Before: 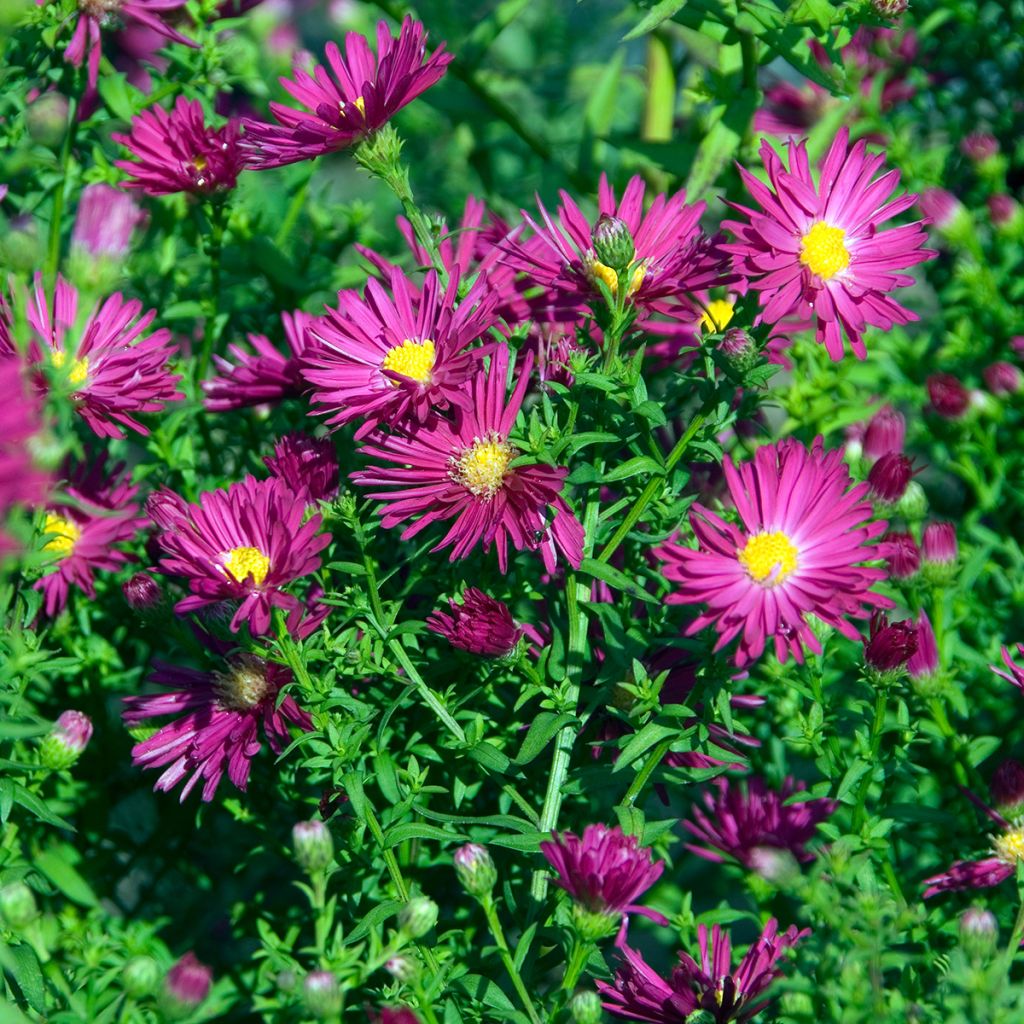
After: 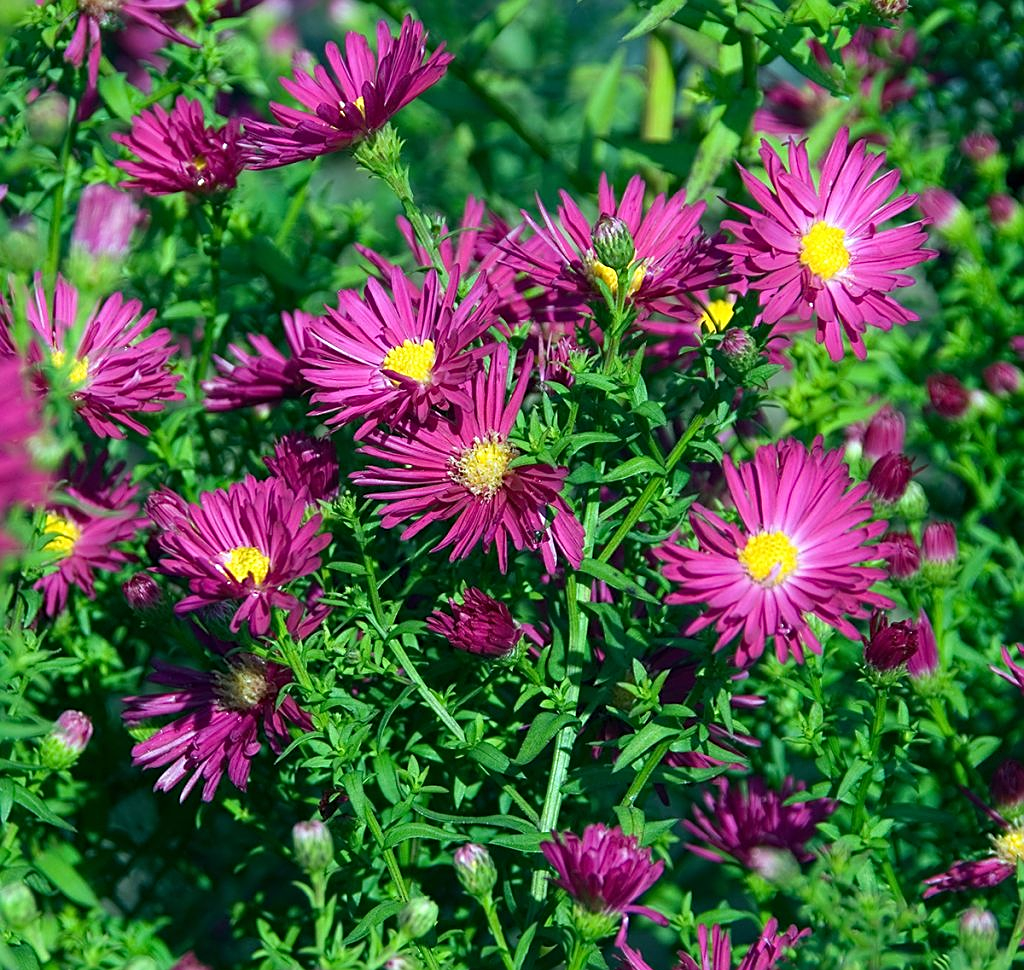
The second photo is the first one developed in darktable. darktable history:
crop and rotate: top 0.001%, bottom 5.198%
sharpen: on, module defaults
